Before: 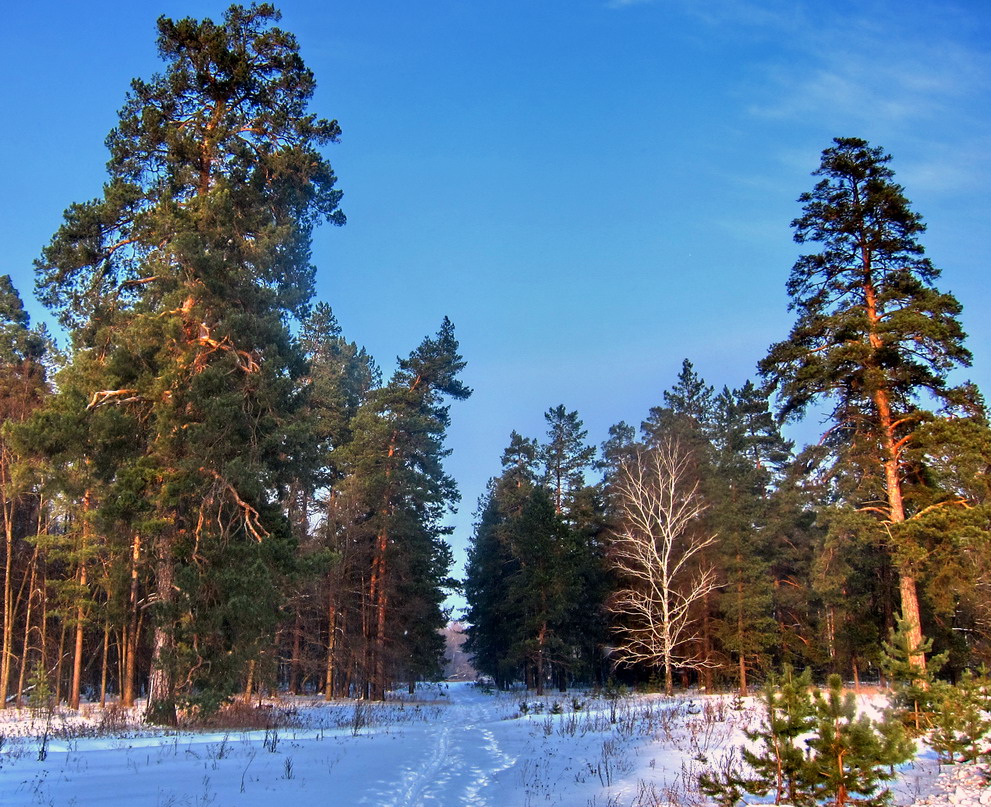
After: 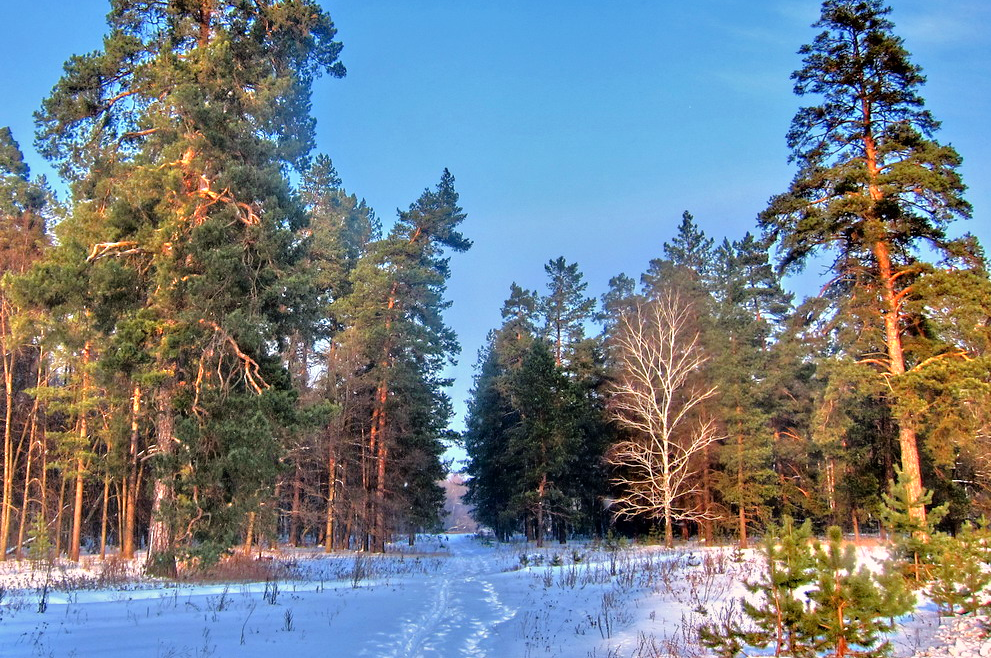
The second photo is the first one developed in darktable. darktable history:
crop and rotate: top 18.457%
tone equalizer: -7 EV 0.142 EV, -6 EV 0.627 EV, -5 EV 1.14 EV, -4 EV 1.35 EV, -3 EV 1.14 EV, -2 EV 0.6 EV, -1 EV 0.153 EV, mask exposure compensation -0.491 EV
